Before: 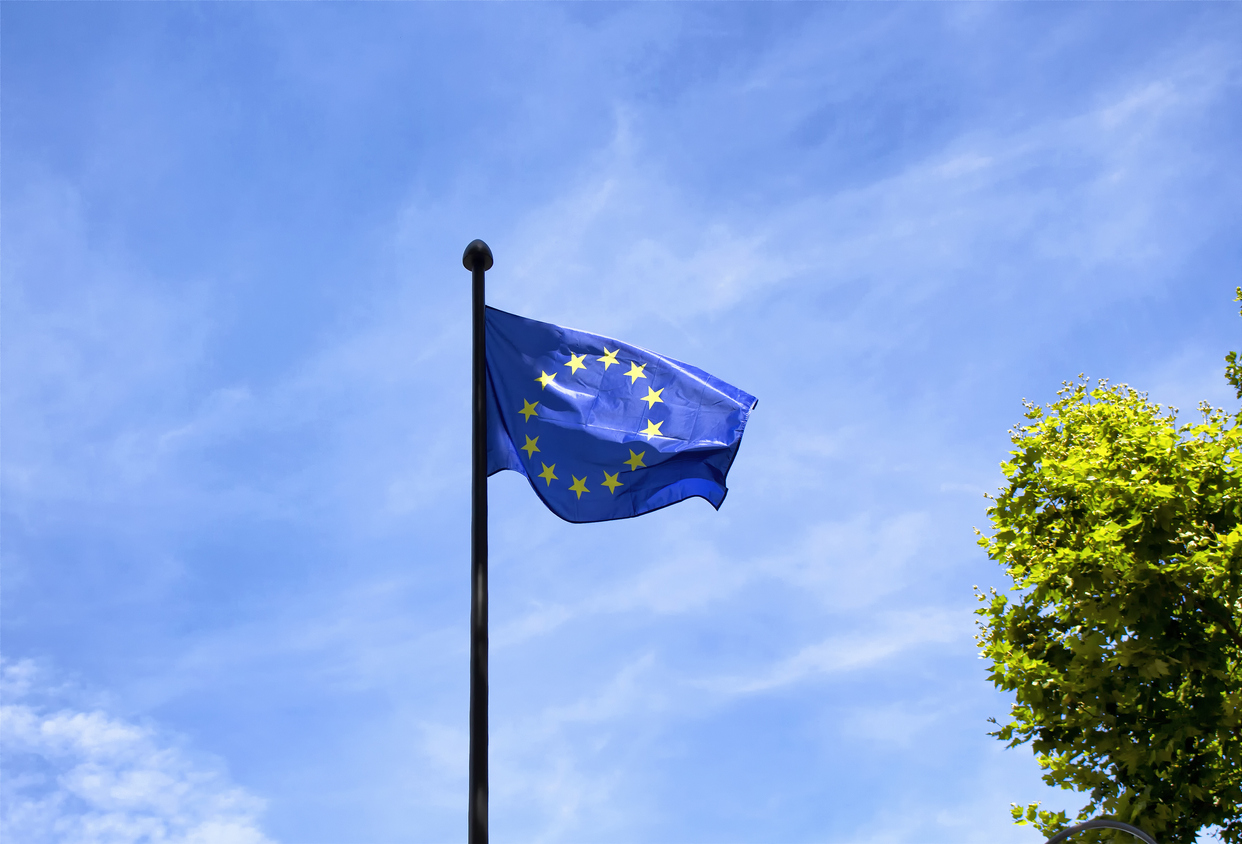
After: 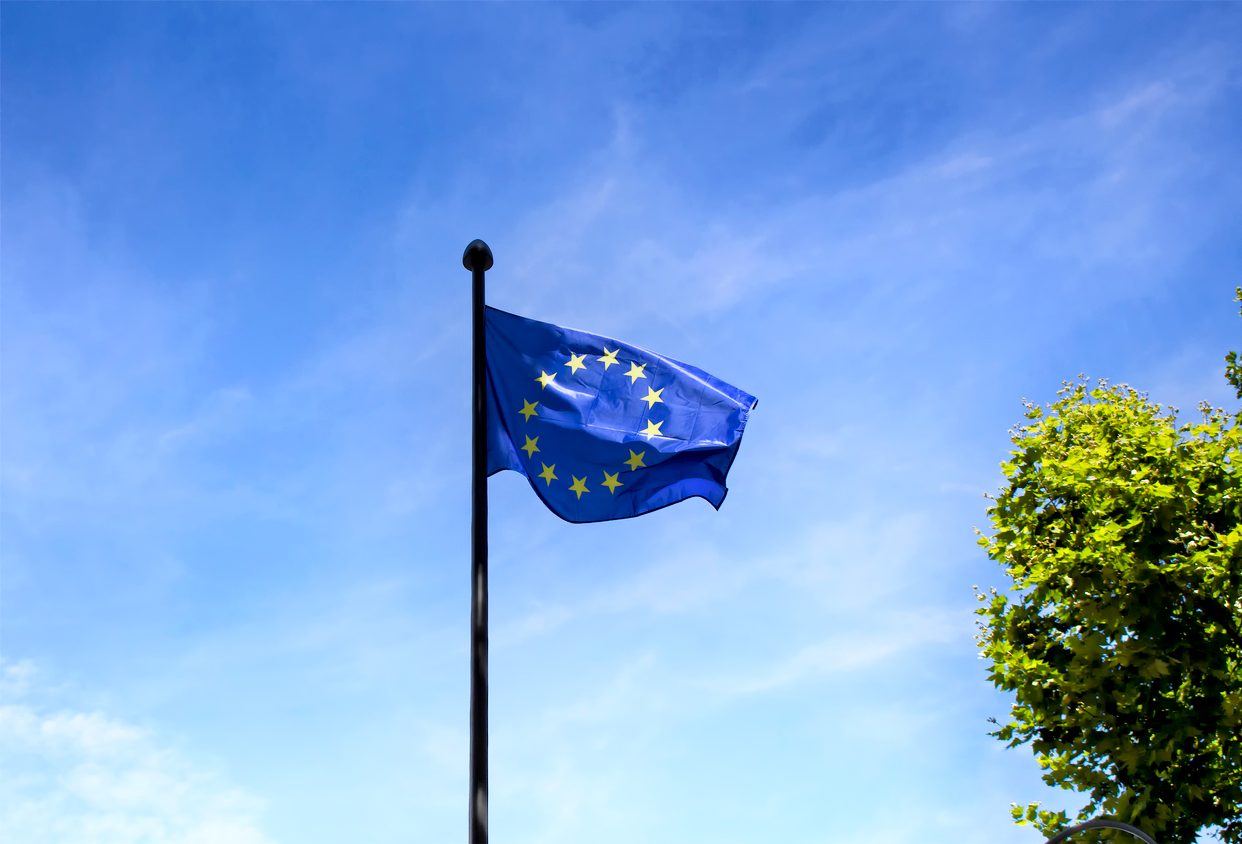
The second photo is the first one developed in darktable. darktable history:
shadows and highlights: shadows -21.3, highlights 100, soften with gaussian
graduated density: hue 238.83°, saturation 50%
contrast equalizer: y [[0.5, 0.5, 0.544, 0.569, 0.5, 0.5], [0.5 ×6], [0.5 ×6], [0 ×6], [0 ×6]]
